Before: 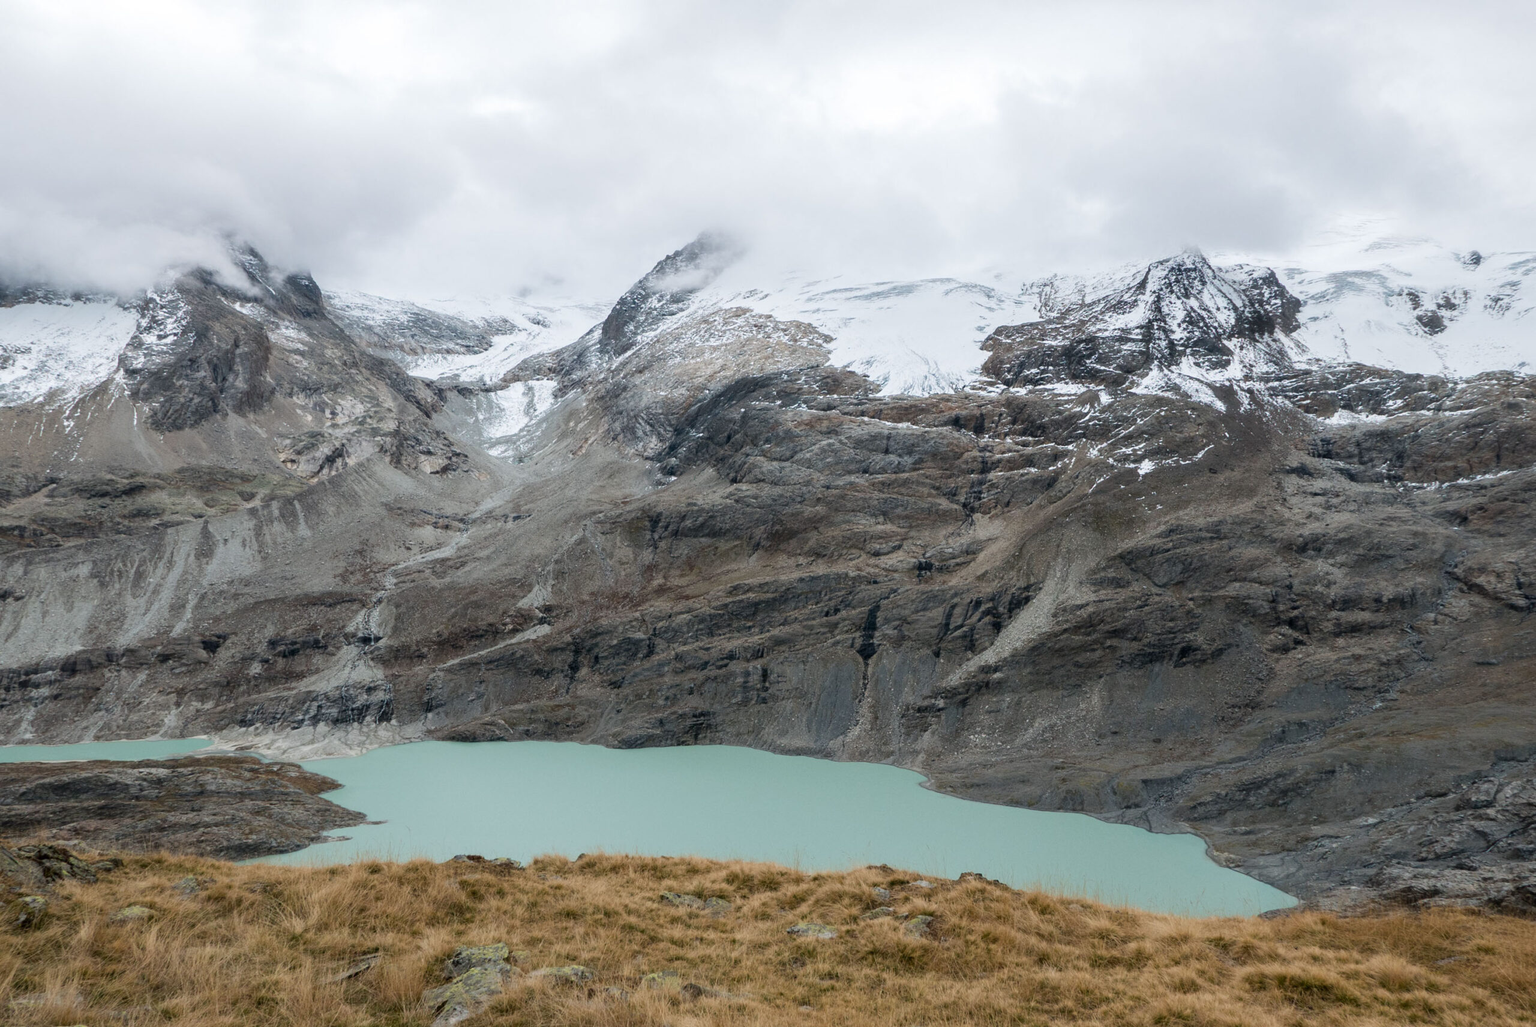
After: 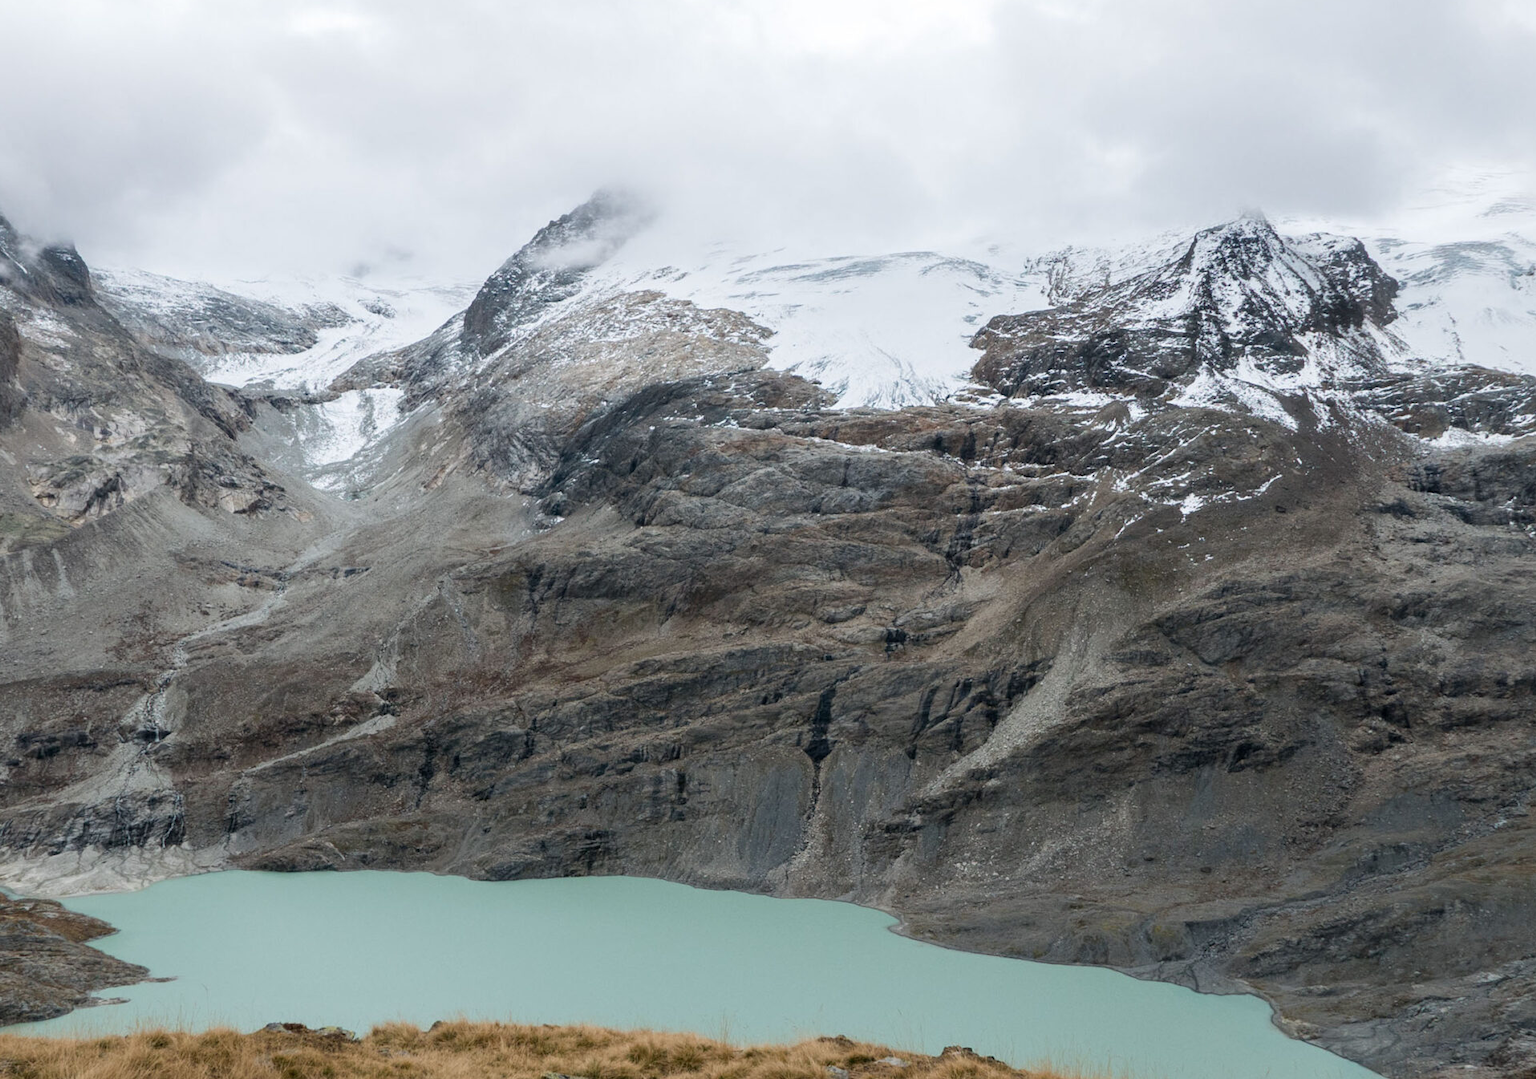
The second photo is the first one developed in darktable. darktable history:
crop: left 16.608%, top 8.775%, right 8.583%, bottom 12.597%
